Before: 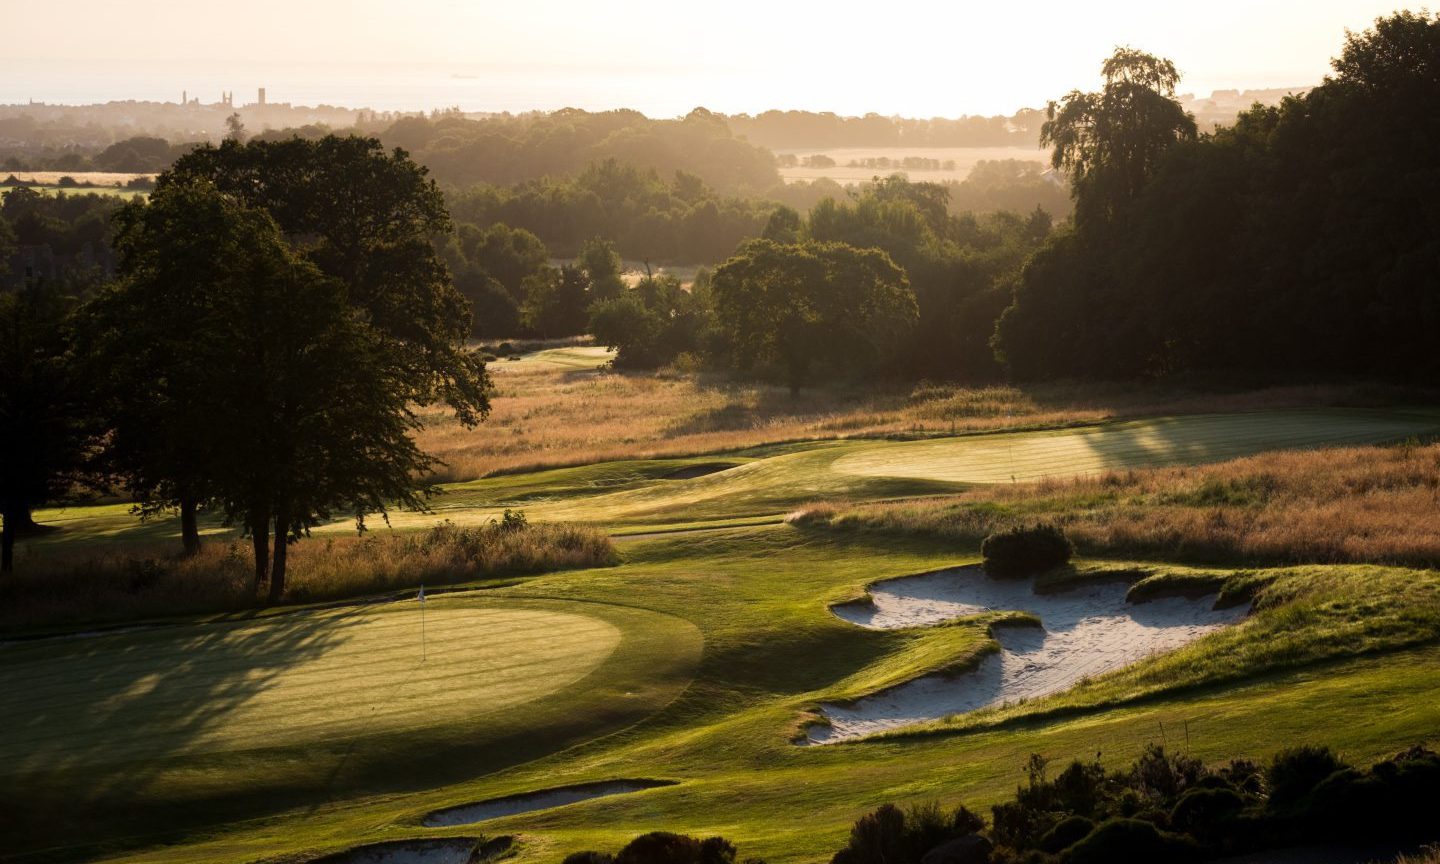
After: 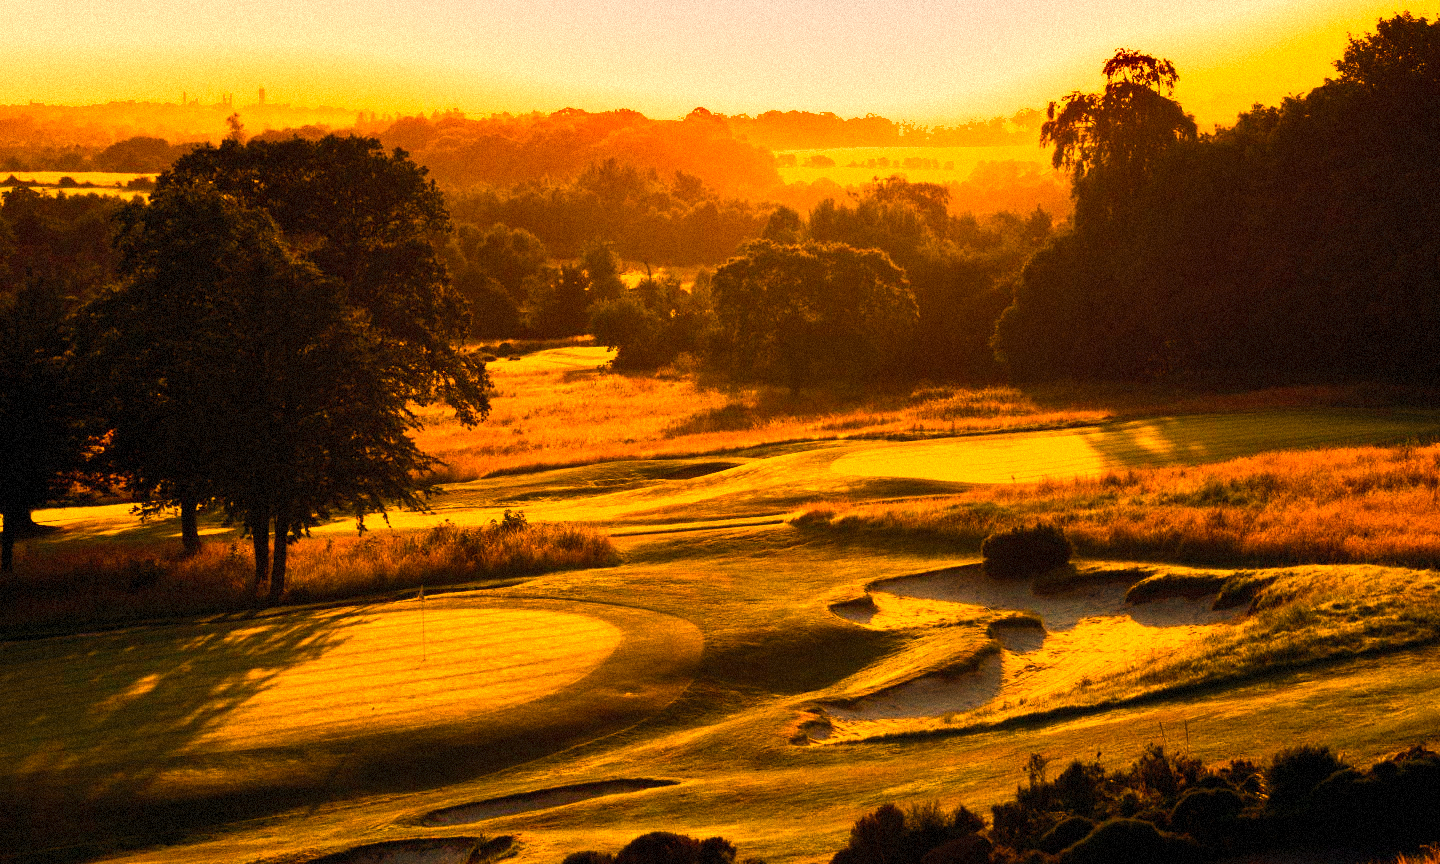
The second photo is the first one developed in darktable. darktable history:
fill light: on, module defaults
color balance rgb: linear chroma grading › global chroma 9%, perceptual saturation grading › global saturation 36%, perceptual saturation grading › shadows 35%, perceptual brilliance grading › global brilliance 15%, perceptual brilliance grading › shadows -35%, global vibrance 15%
shadows and highlights: soften with gaussian
grain: strength 35%, mid-tones bias 0%
white balance: red 1.467, blue 0.684
